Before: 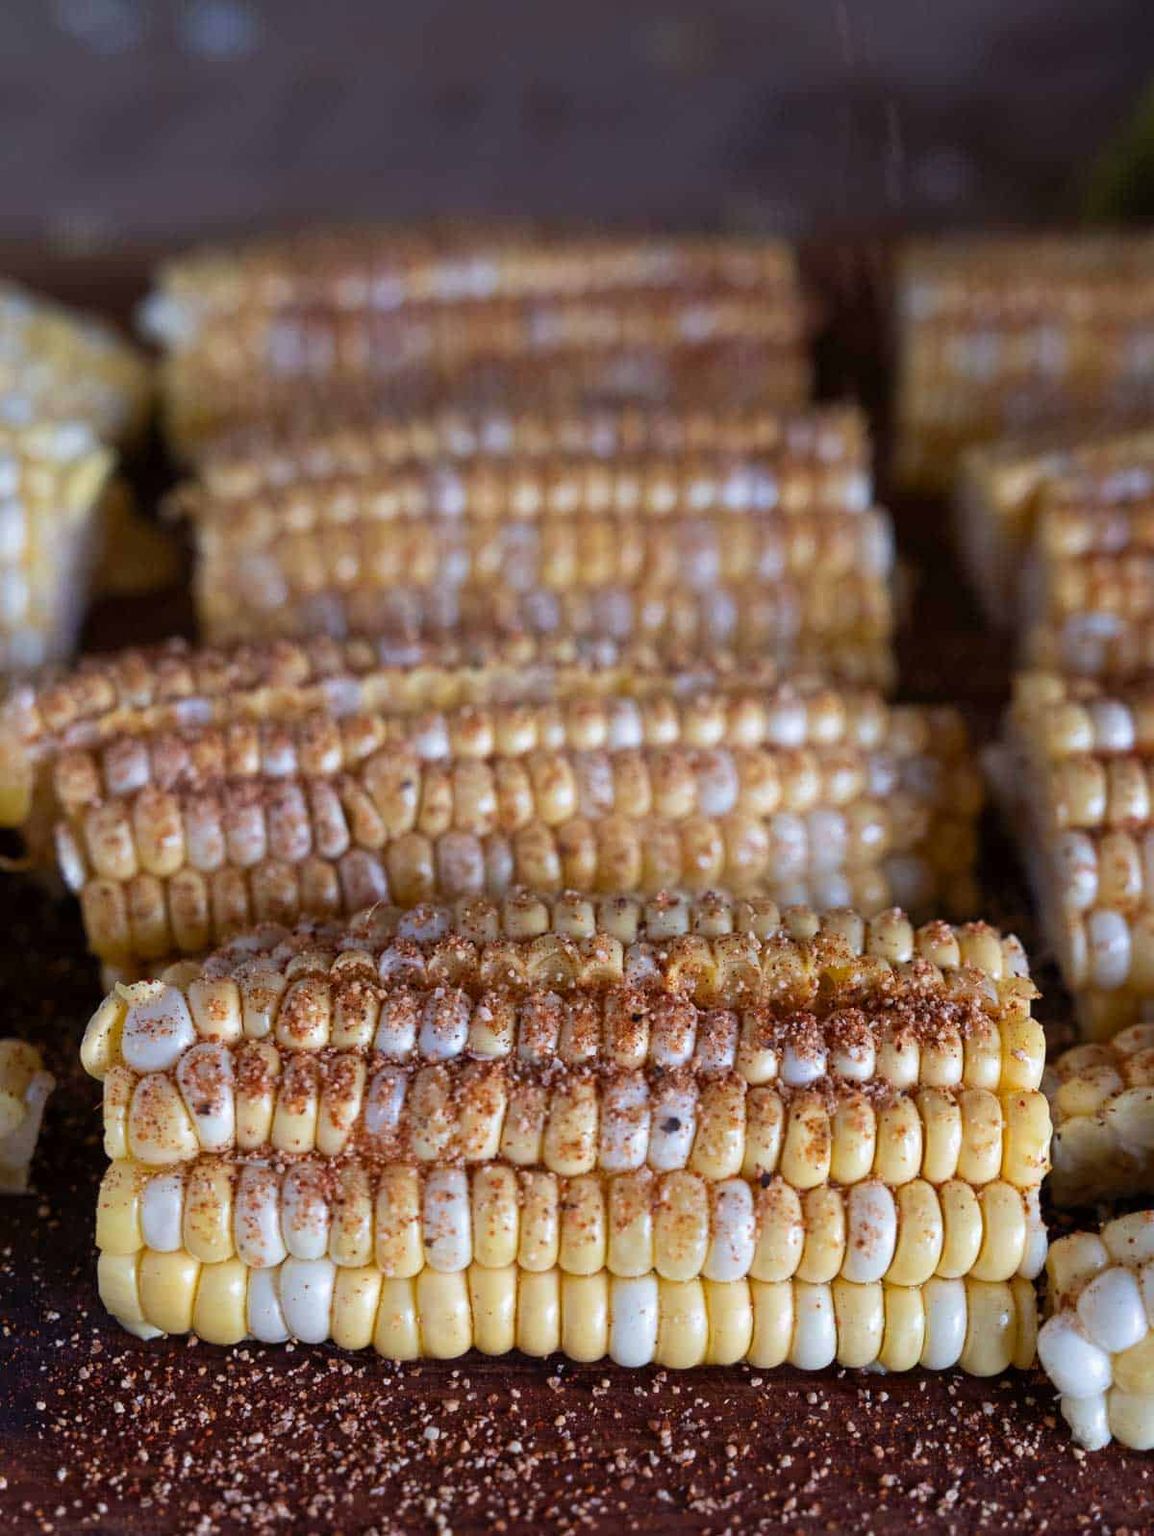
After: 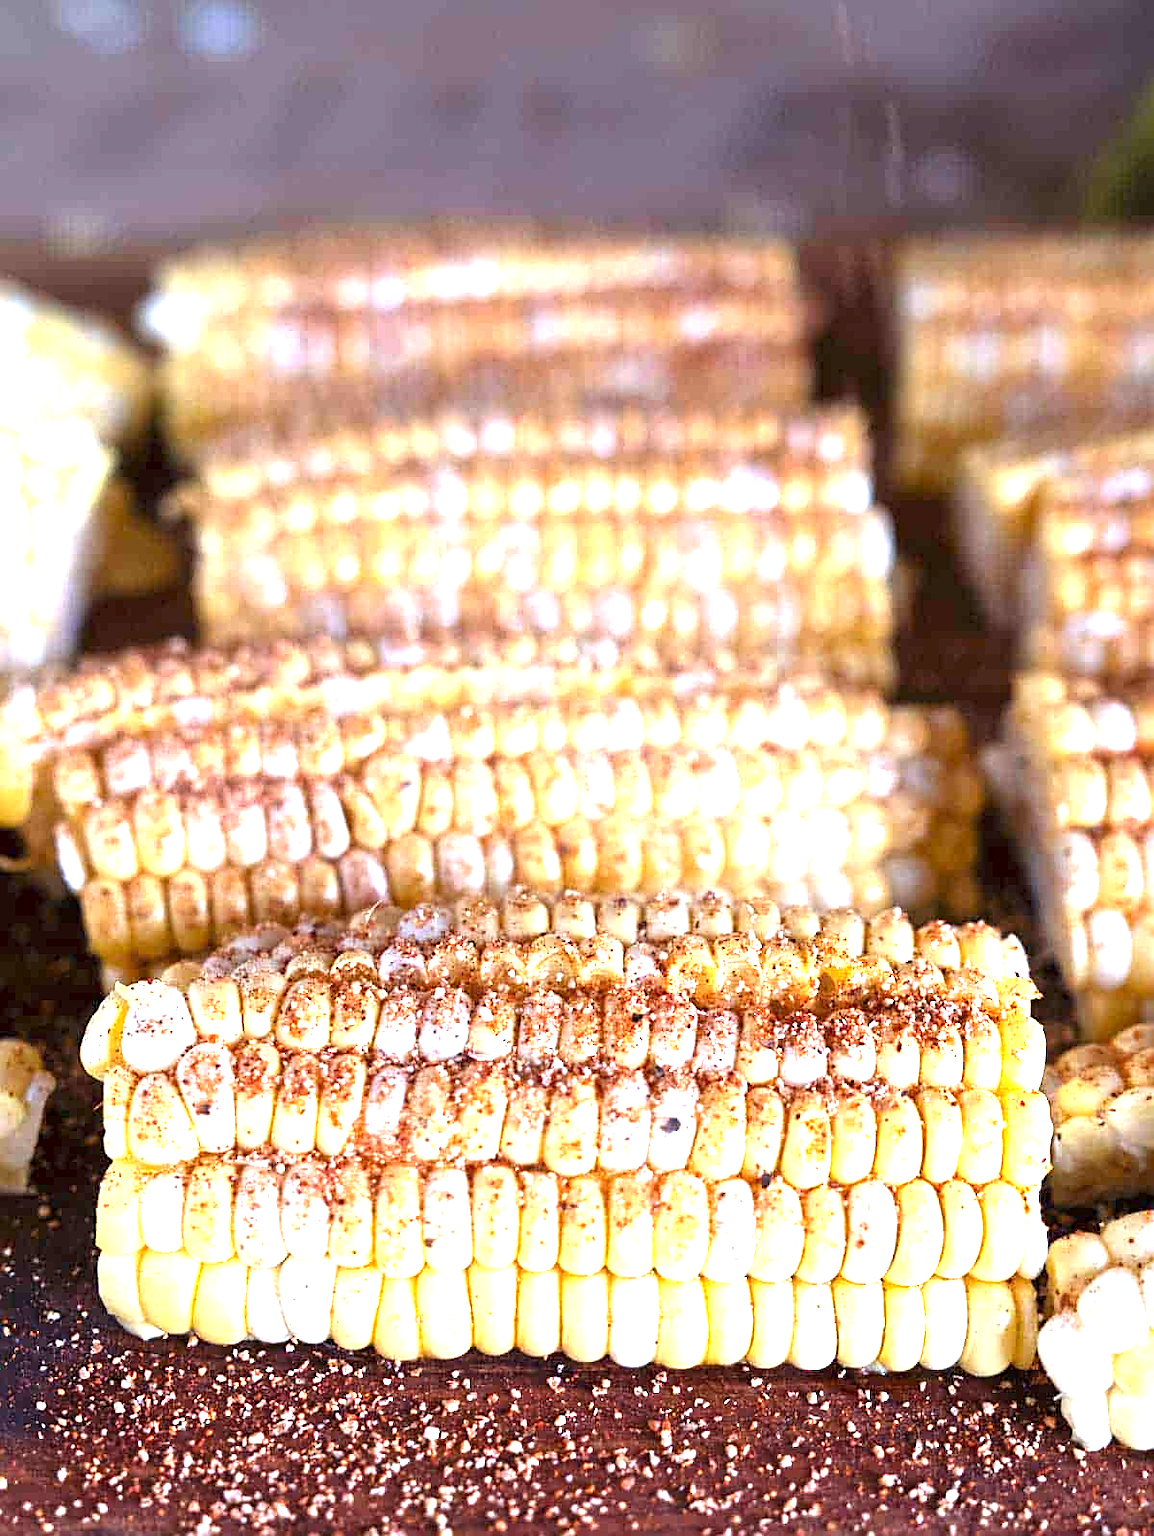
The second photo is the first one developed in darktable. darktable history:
sharpen: on, module defaults
exposure: exposure 2.021 EV, compensate highlight preservation false
